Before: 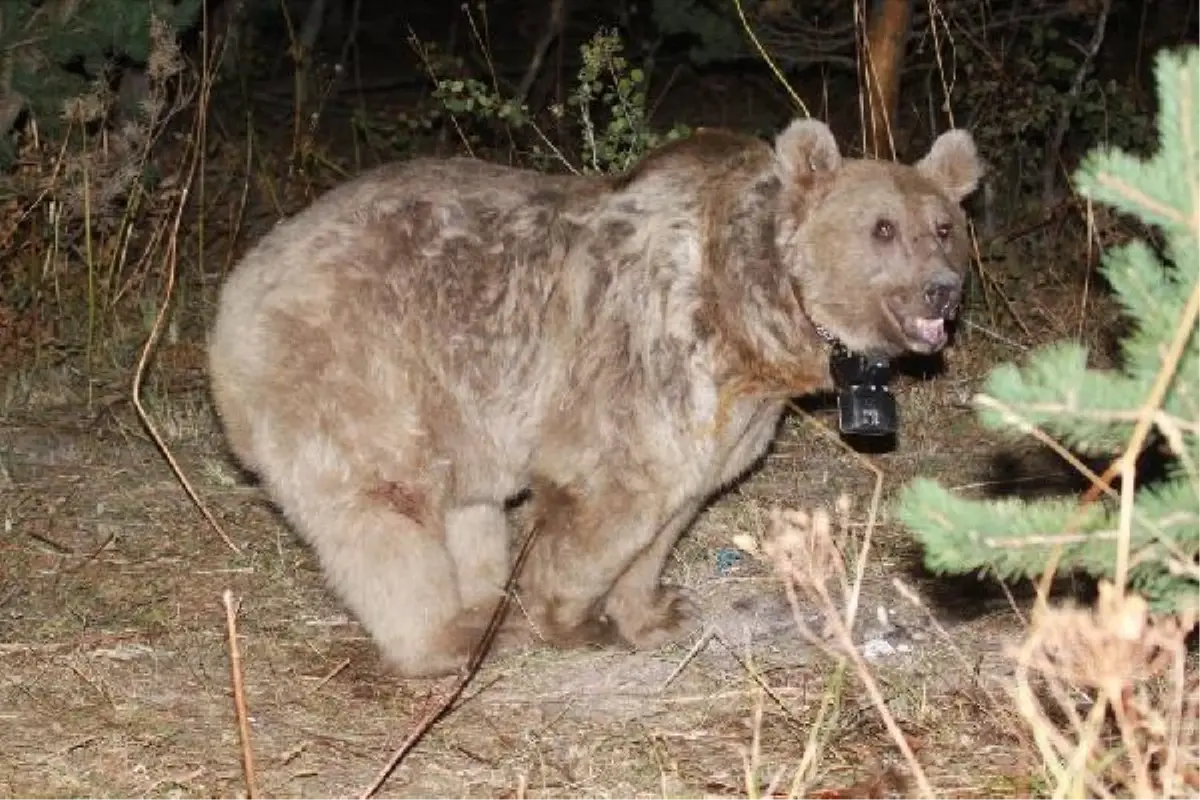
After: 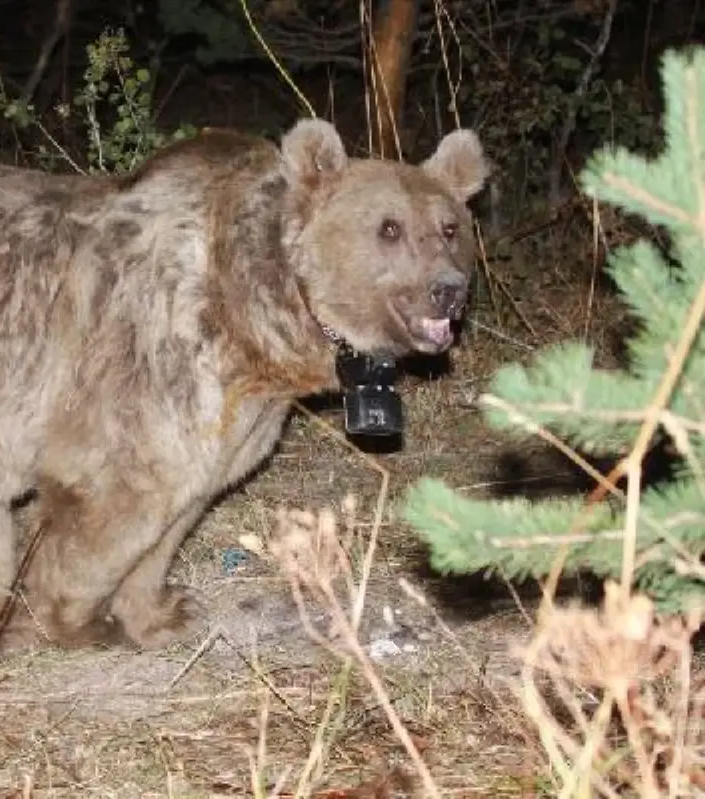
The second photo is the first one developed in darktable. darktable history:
crop: left 41.212%
exposure: compensate exposure bias true, compensate highlight preservation false
